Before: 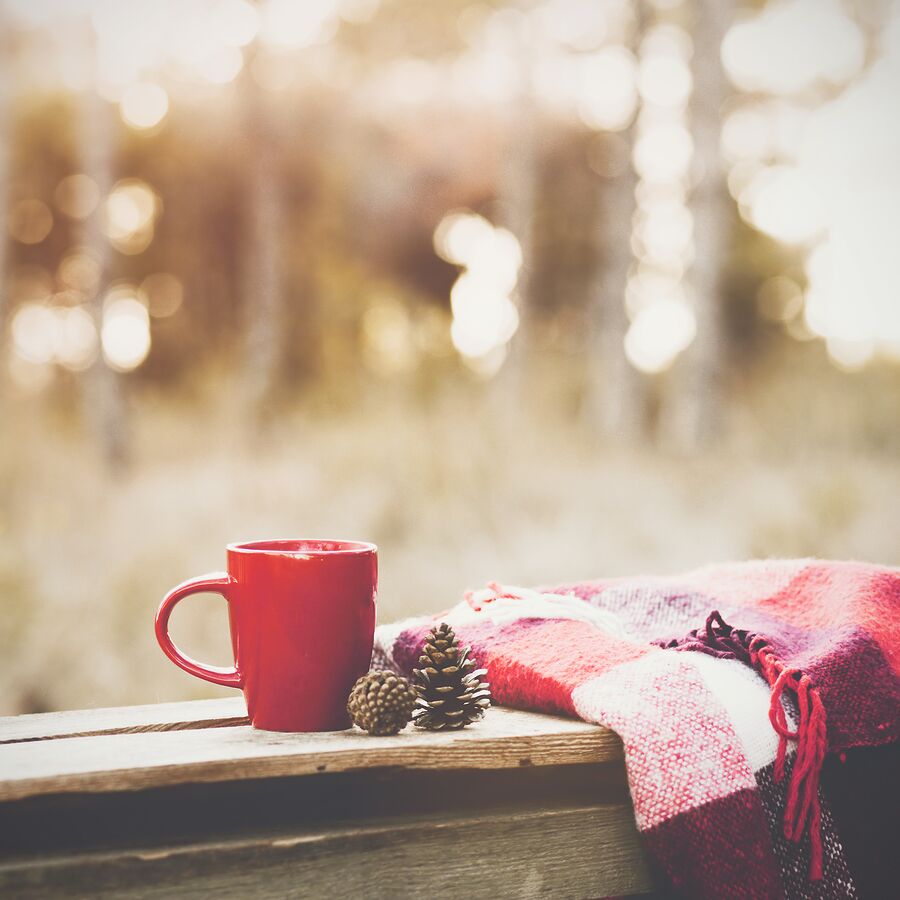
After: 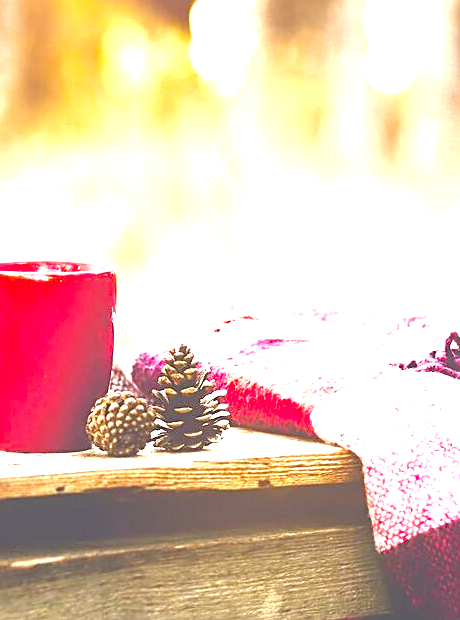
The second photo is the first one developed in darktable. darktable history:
crop and rotate: left 29.022%, top 31.105%, right 19.841%
sharpen: on, module defaults
exposure: black level correction 0, exposure 1 EV, compensate highlight preservation false
color balance rgb: power › chroma 0.292%, power › hue 22.35°, perceptual saturation grading › global saturation 42.975%, perceptual brilliance grading › highlights 9.627%, perceptual brilliance grading › mid-tones 4.649%
